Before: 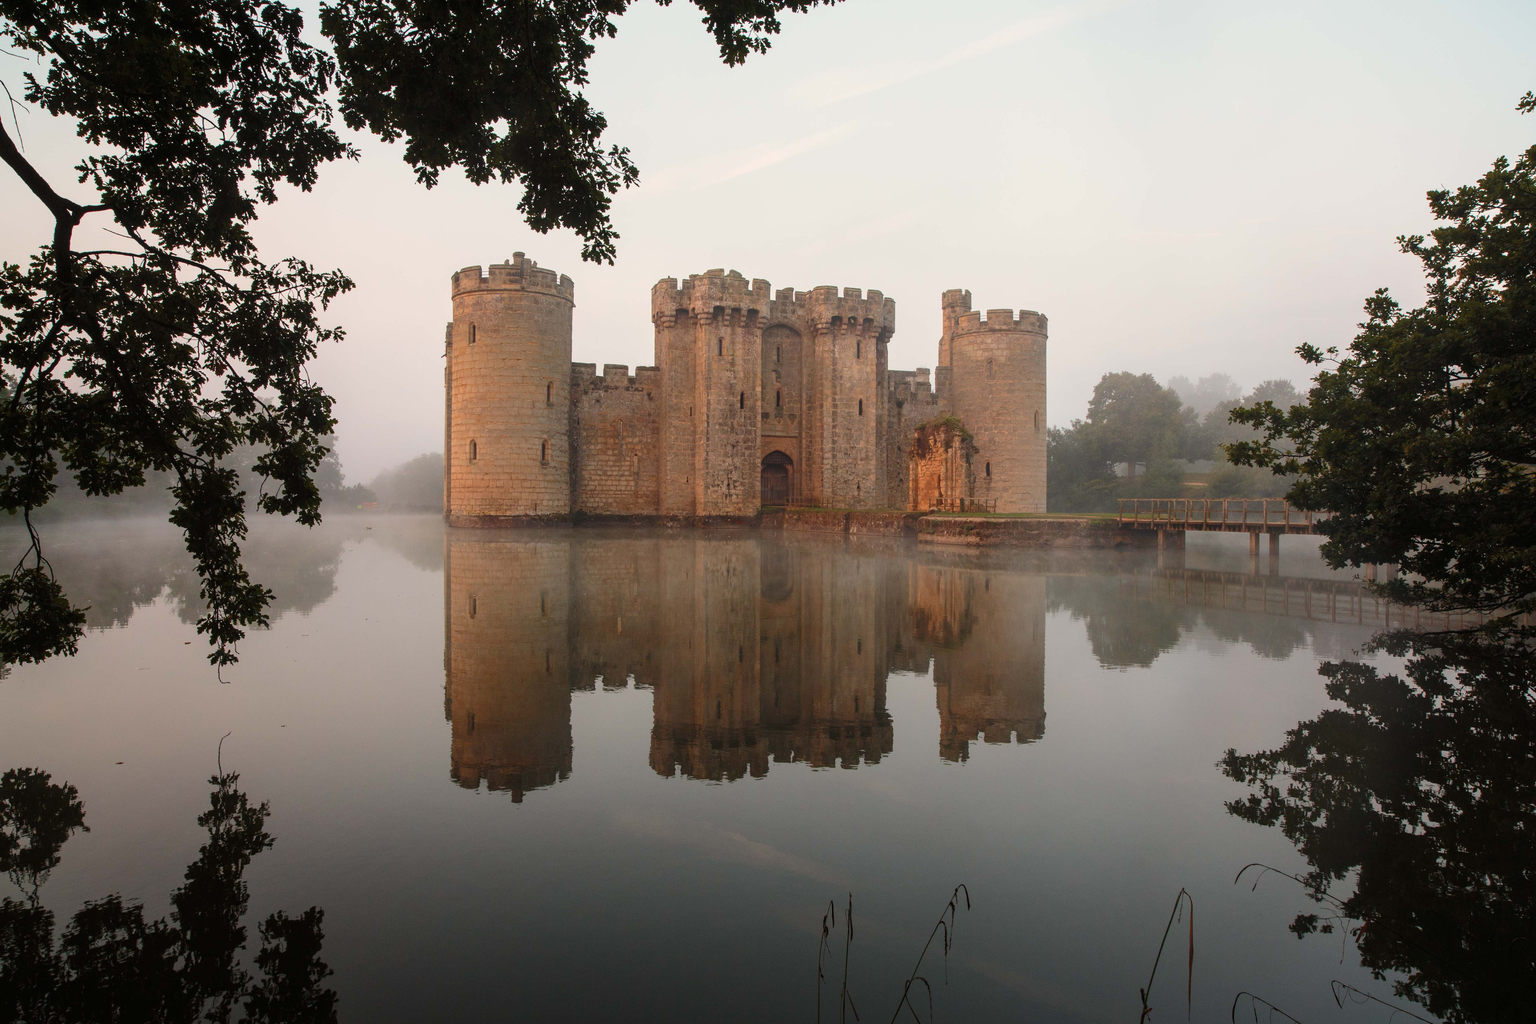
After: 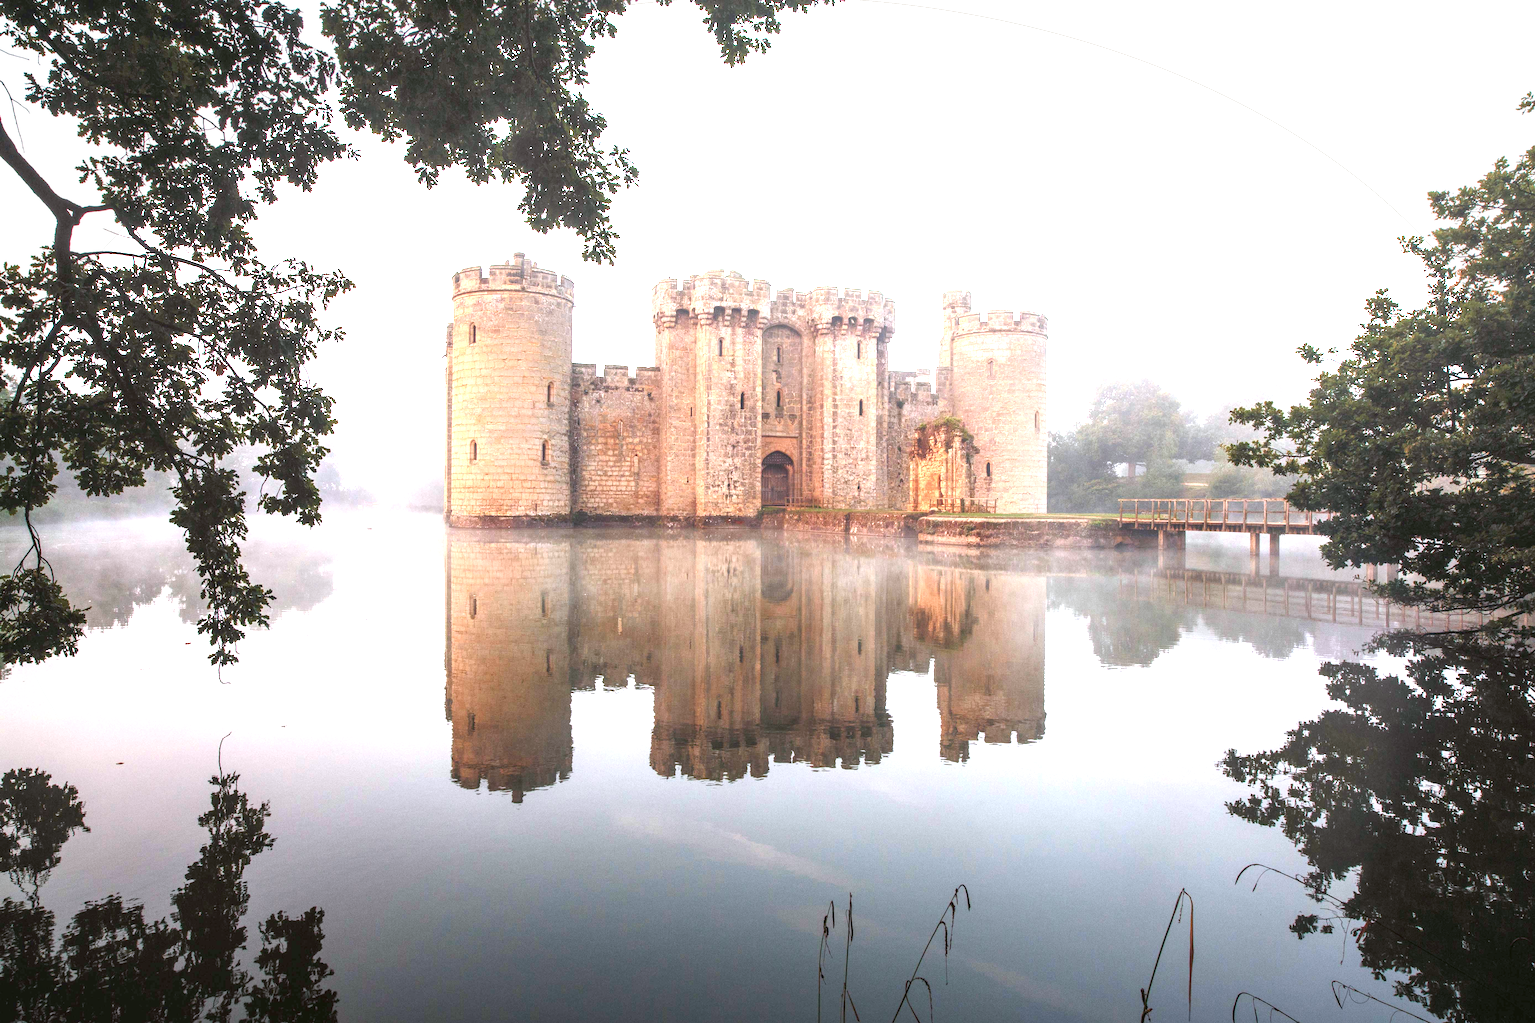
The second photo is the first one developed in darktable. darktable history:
vignetting: fall-off start 100.59%, fall-off radius 64.99%, saturation -0.035, automatic ratio true, unbound false
exposure: exposure 1.993 EV, compensate highlight preservation false
local contrast: on, module defaults
color calibration: illuminant as shot in camera, x 0.365, y 0.378, temperature 4430.11 K
